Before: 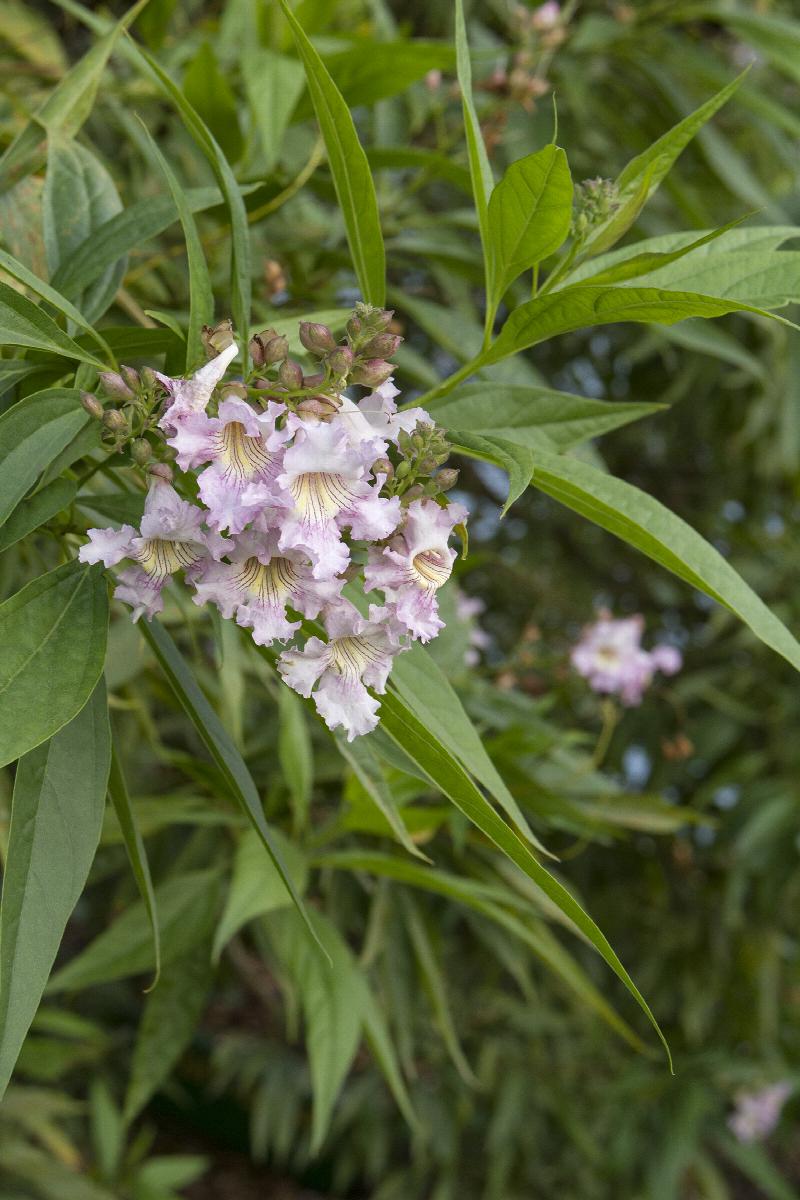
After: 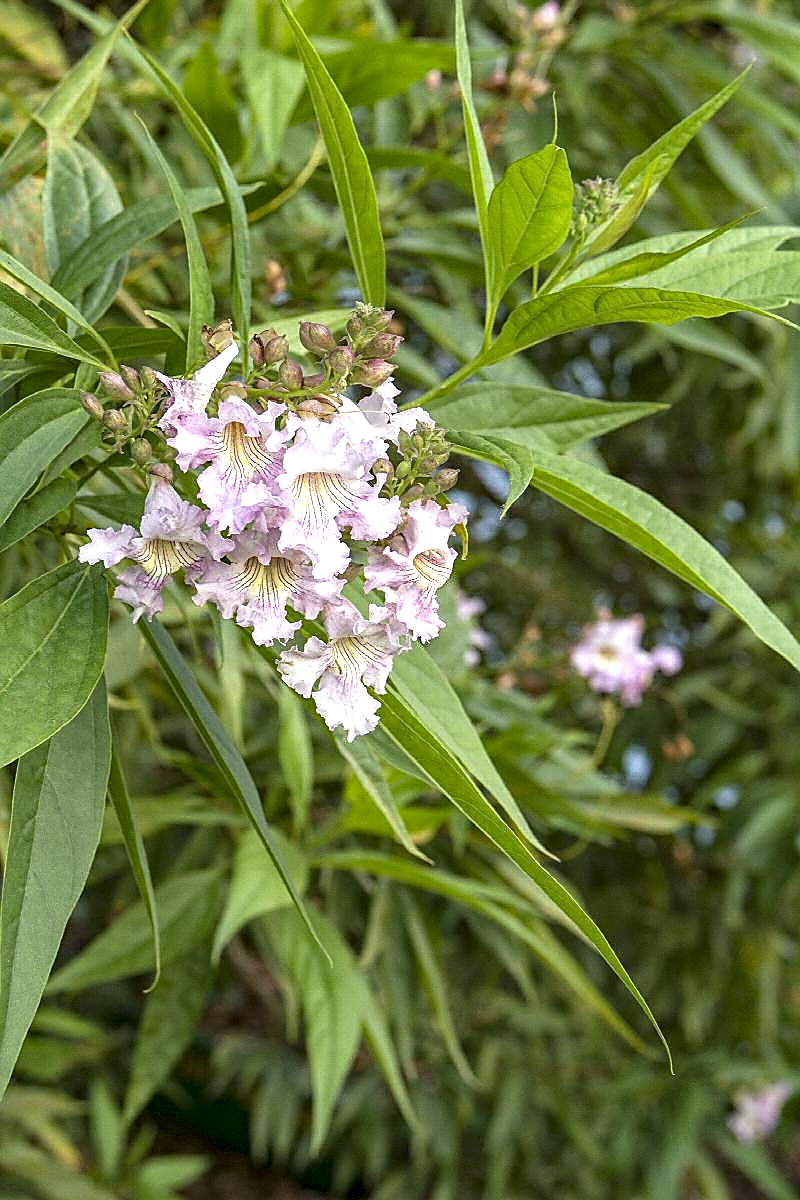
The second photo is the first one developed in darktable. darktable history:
sharpen: radius 1.4, amount 1.25, threshold 0.7
local contrast: on, module defaults
exposure: black level correction 0, exposure 0.7 EV, compensate exposure bias true, compensate highlight preservation false
haze removal: compatibility mode true, adaptive false
